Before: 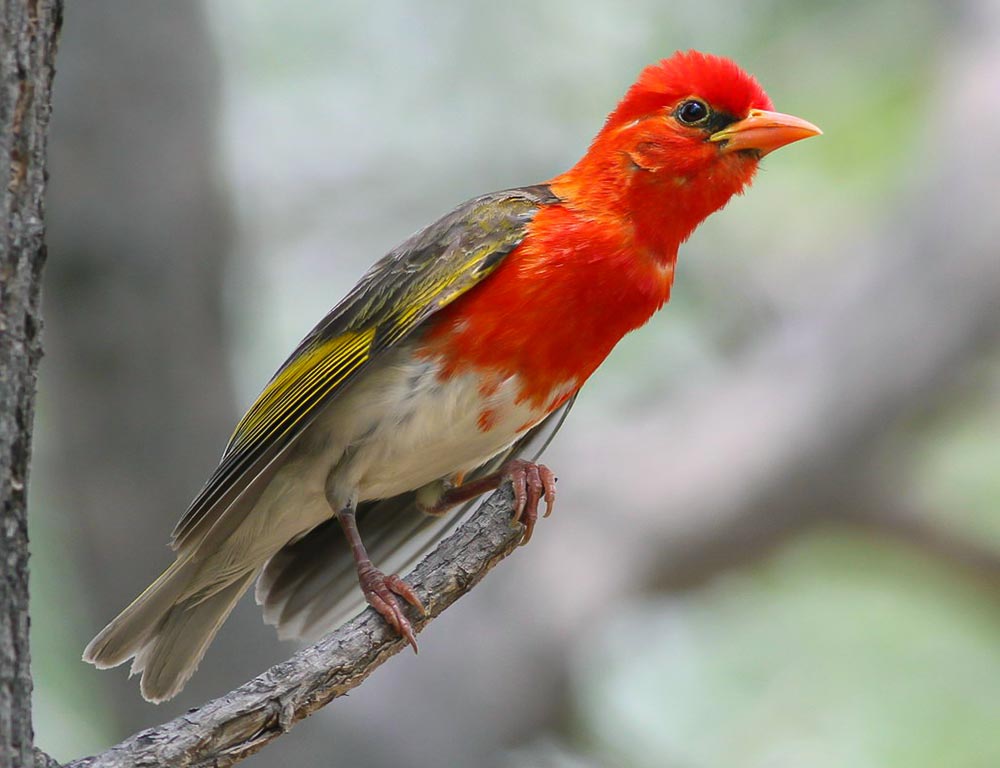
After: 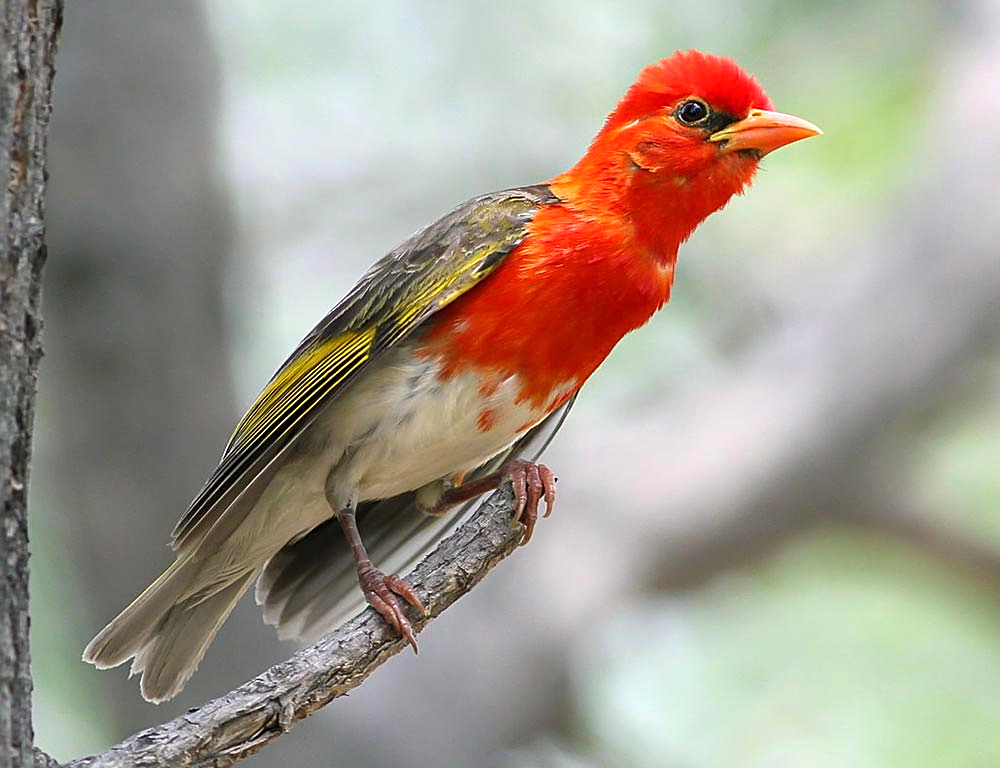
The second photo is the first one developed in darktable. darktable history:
sharpen: on, module defaults
tone equalizer: -8 EV -0.423 EV, -7 EV -0.379 EV, -6 EV -0.355 EV, -5 EV -0.259 EV, -3 EV 0.209 EV, -2 EV 0.311 EV, -1 EV 0.382 EV, +0 EV 0.413 EV
